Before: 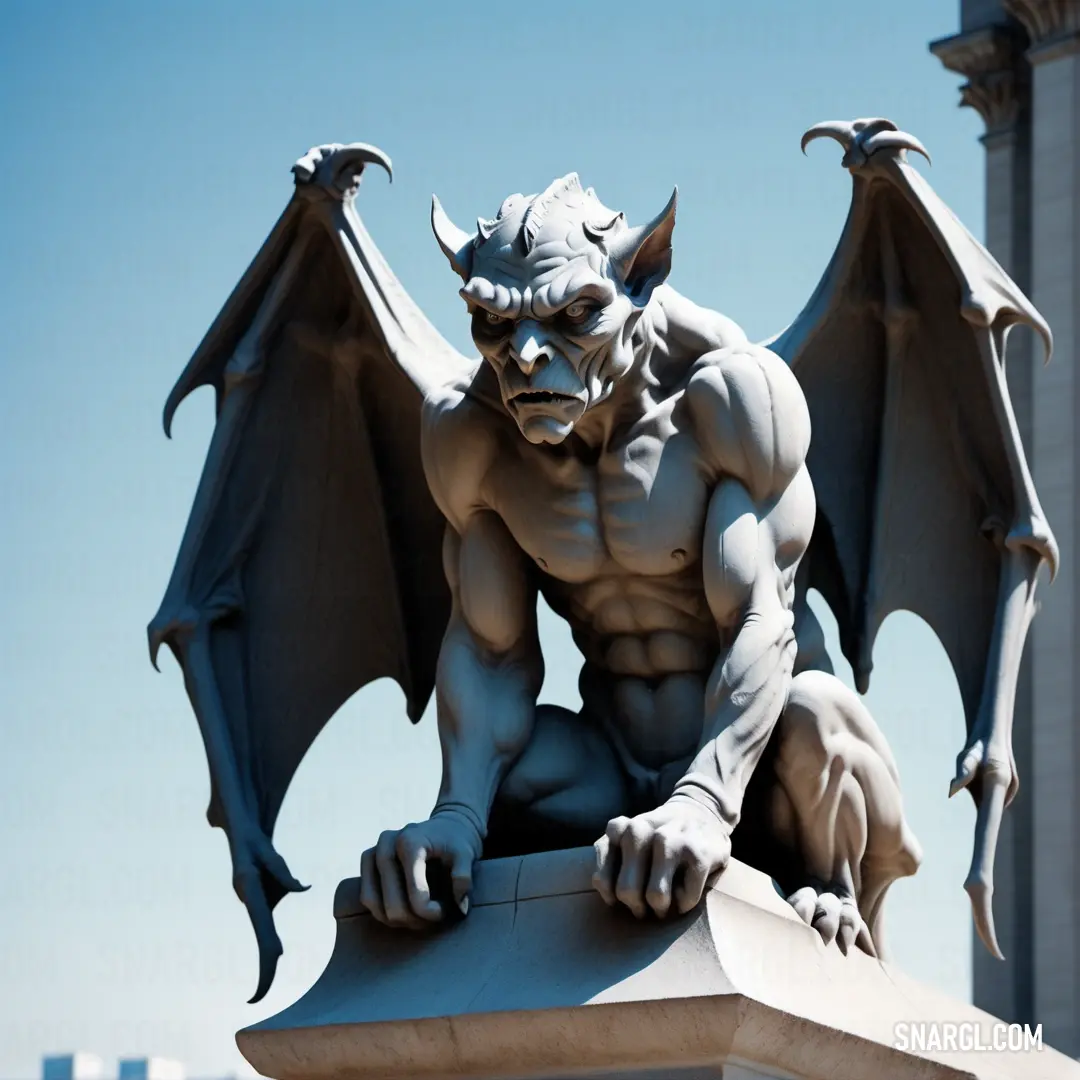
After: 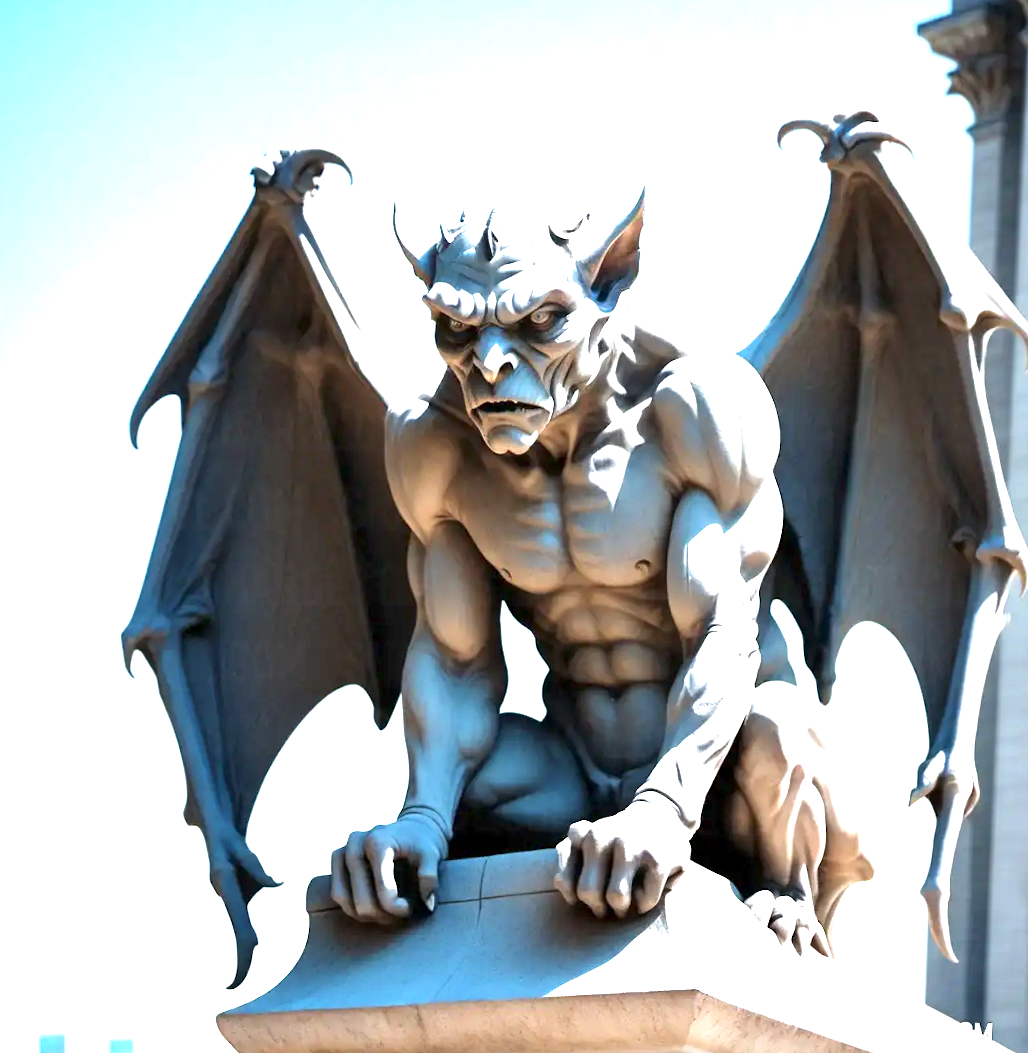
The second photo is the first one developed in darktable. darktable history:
exposure: exposure 2.003 EV, compensate highlight preservation false
rotate and perspective: rotation 0.074°, lens shift (vertical) 0.096, lens shift (horizontal) -0.041, crop left 0.043, crop right 0.952, crop top 0.024, crop bottom 0.979
